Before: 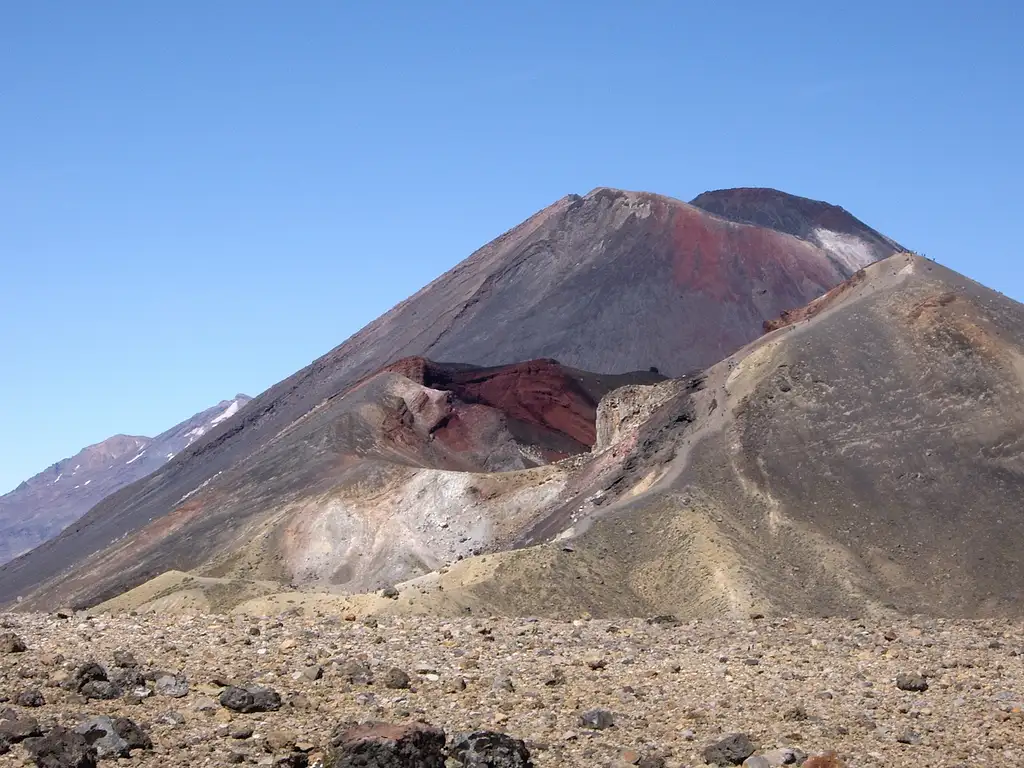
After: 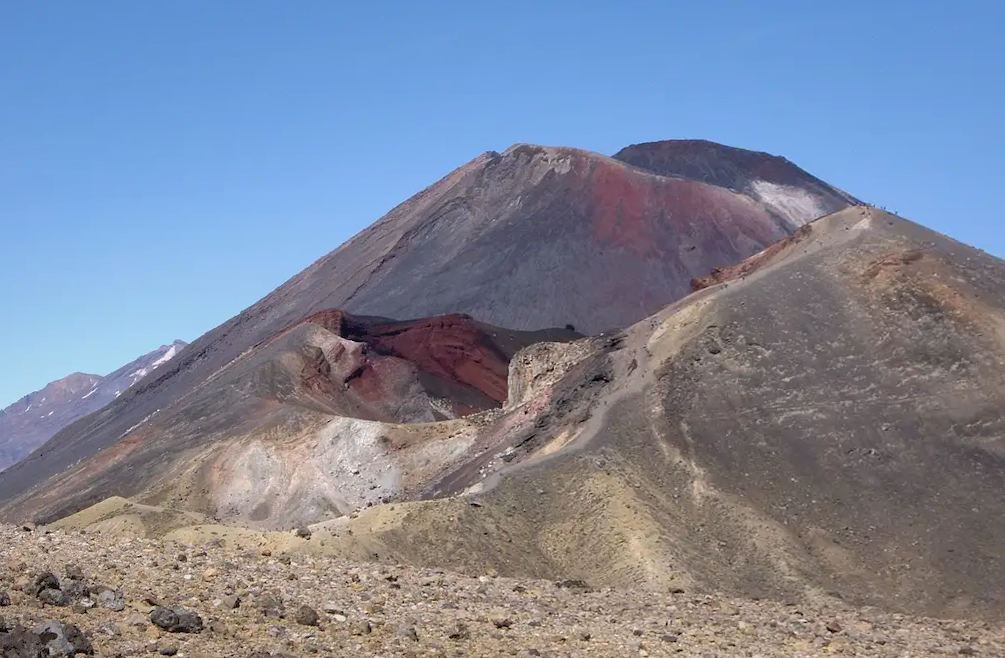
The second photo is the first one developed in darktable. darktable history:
rotate and perspective: rotation 1.69°, lens shift (vertical) -0.023, lens shift (horizontal) -0.291, crop left 0.025, crop right 0.988, crop top 0.092, crop bottom 0.842
shadows and highlights: on, module defaults
exposure: exposure -0.05 EV
